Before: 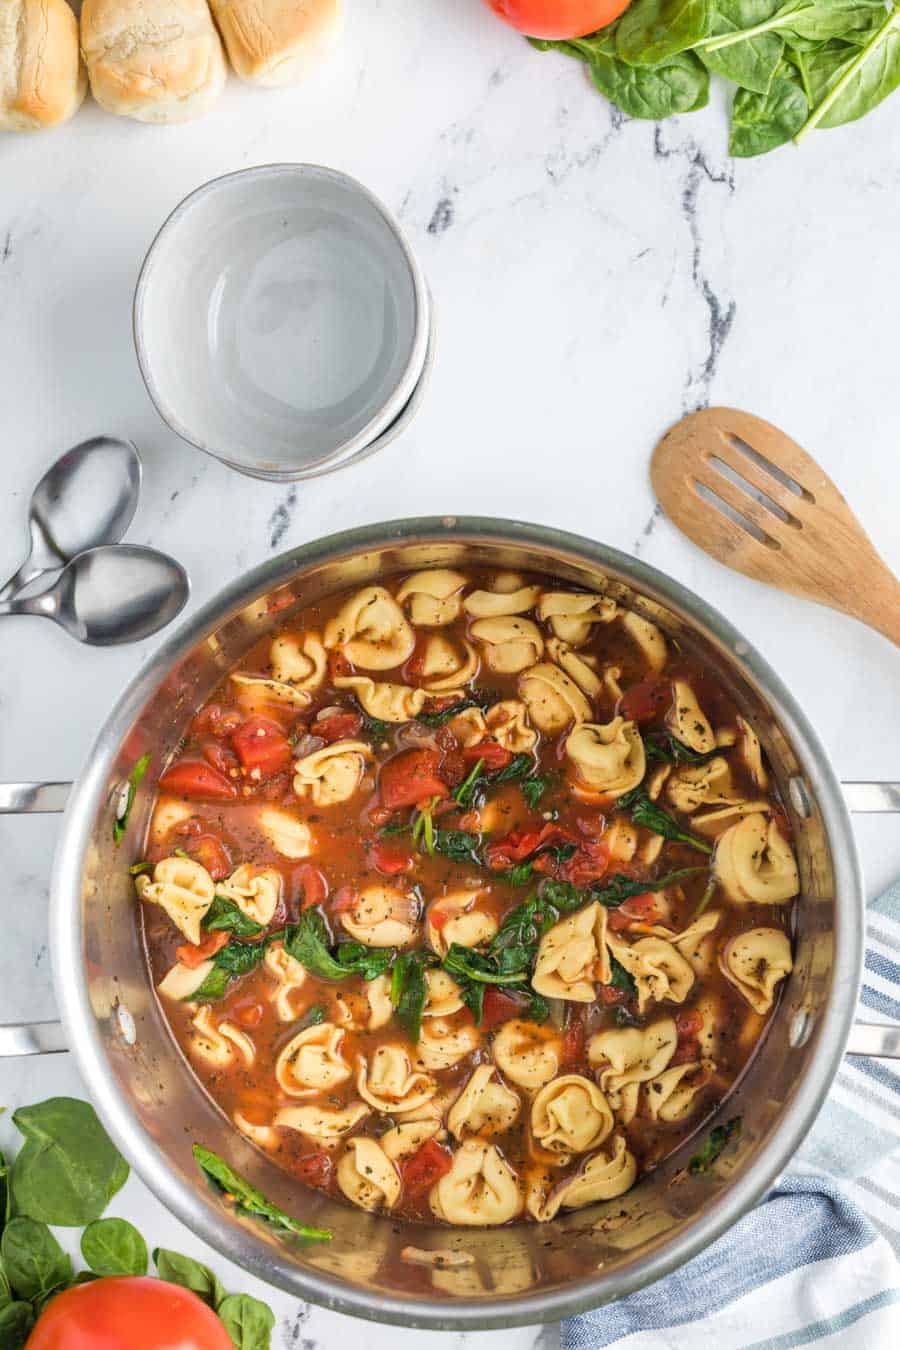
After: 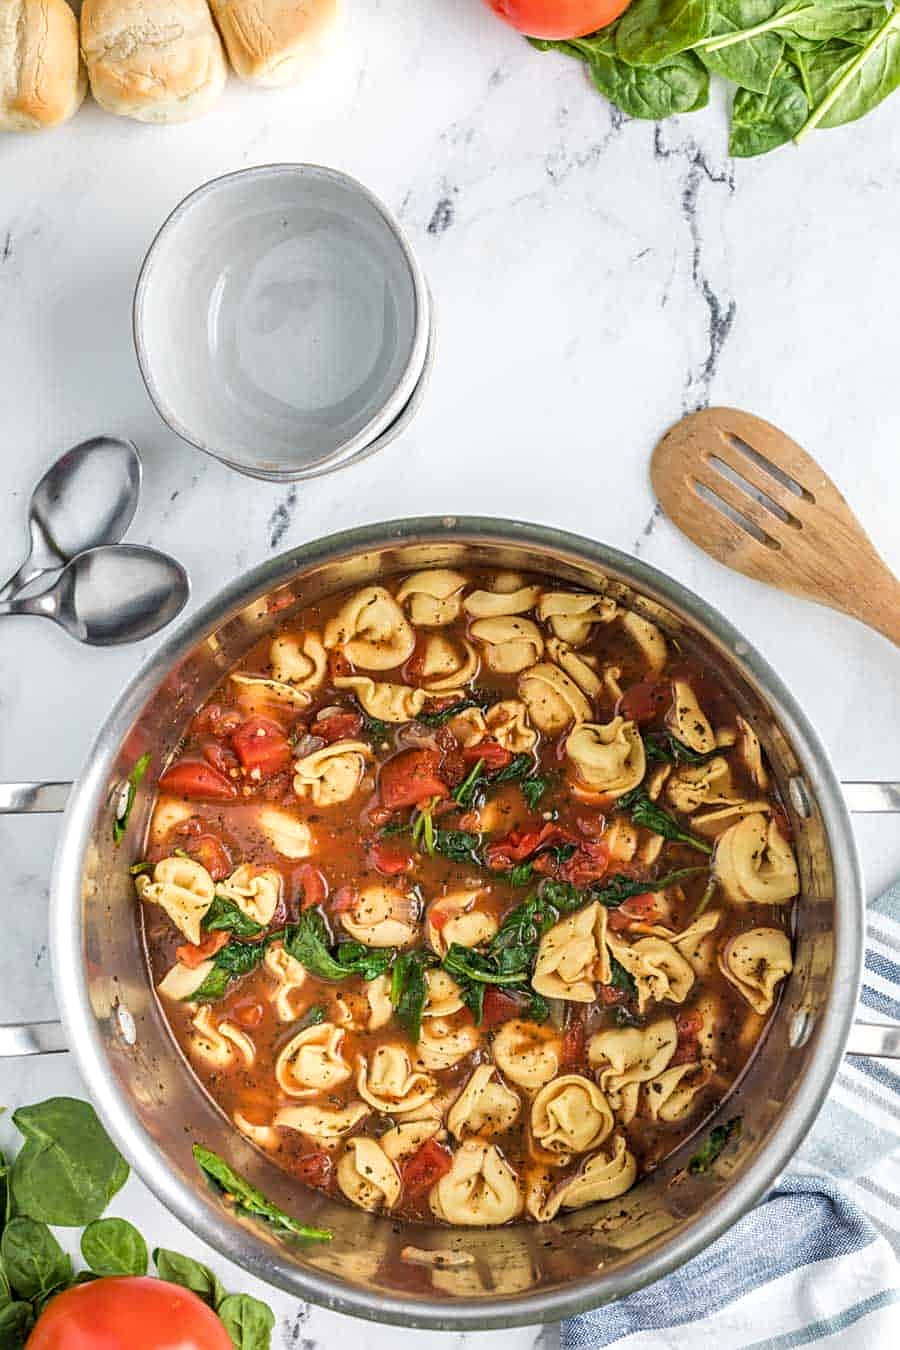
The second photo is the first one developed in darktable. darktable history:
sharpen: amount 0.491
local contrast: on, module defaults
